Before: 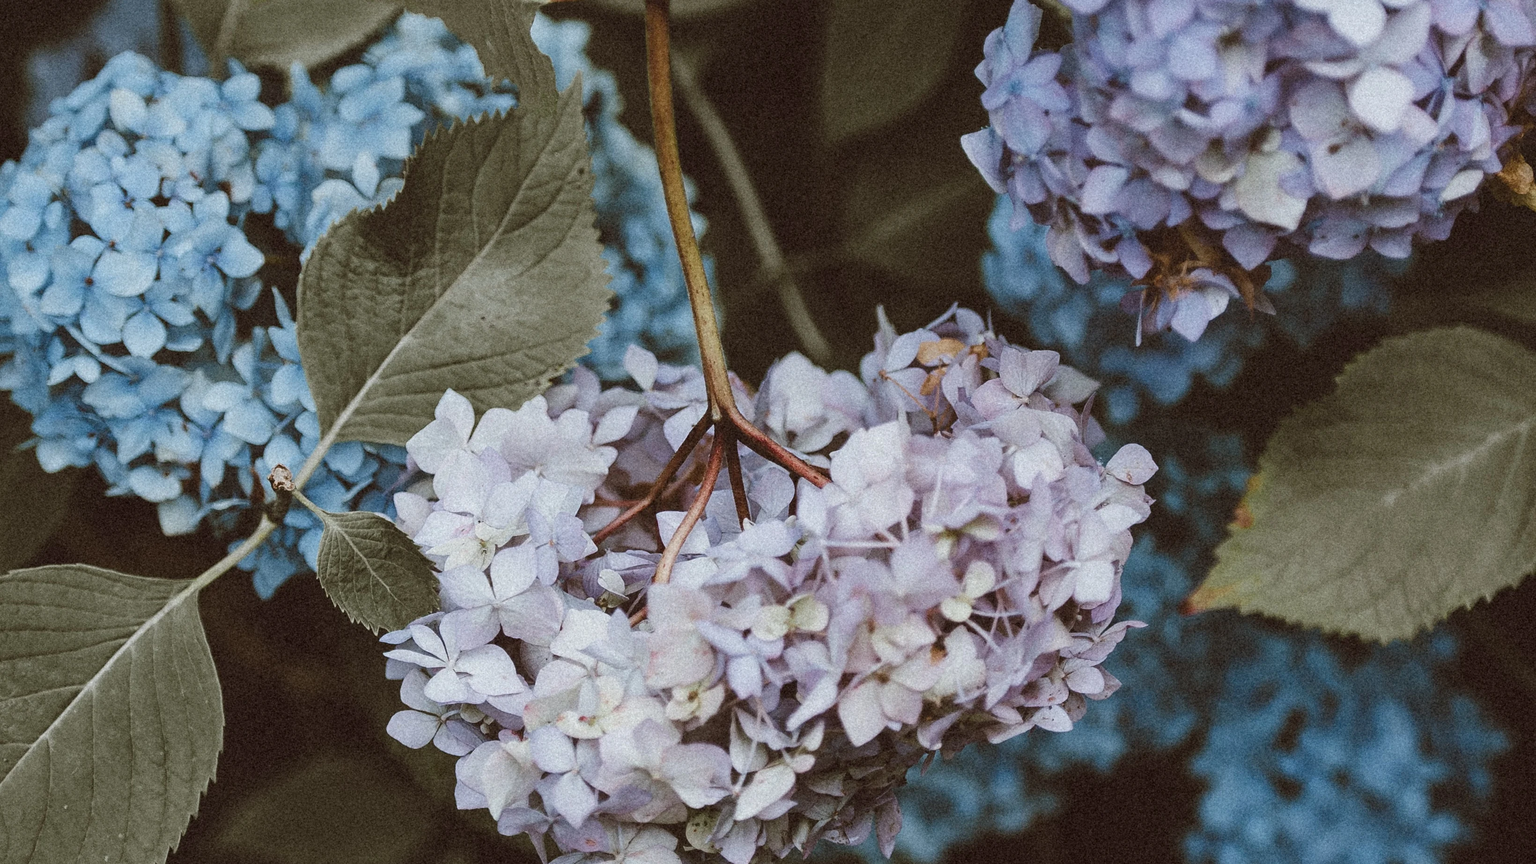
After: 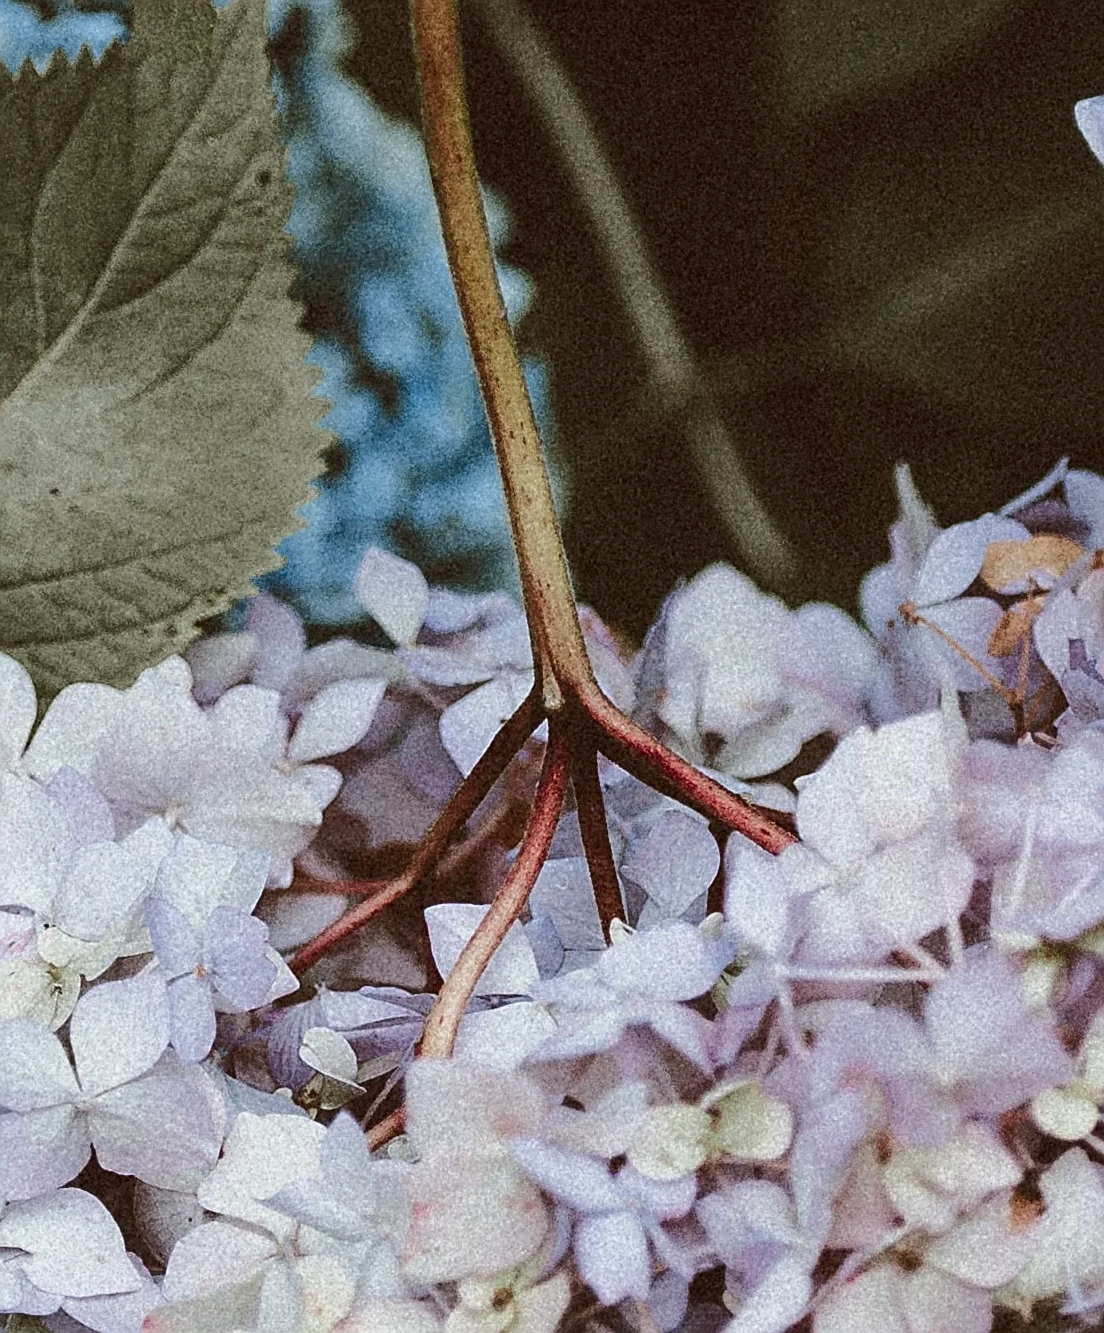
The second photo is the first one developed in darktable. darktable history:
crop and rotate: left 29.812%, top 10.235%, right 36.518%, bottom 17.471%
sharpen: on, module defaults
tone curve: curves: ch0 [(0, 0.021) (0.059, 0.053) (0.212, 0.18) (0.337, 0.304) (0.495, 0.505) (0.725, 0.731) (0.89, 0.919) (1, 1)]; ch1 [(0, 0) (0.094, 0.081) (0.311, 0.282) (0.421, 0.417) (0.479, 0.475) (0.54, 0.55) (0.615, 0.65) (0.683, 0.688) (1, 1)]; ch2 [(0, 0) (0.257, 0.217) (0.44, 0.431) (0.498, 0.507) (0.603, 0.598) (1, 1)], color space Lab, independent channels, preserve colors none
